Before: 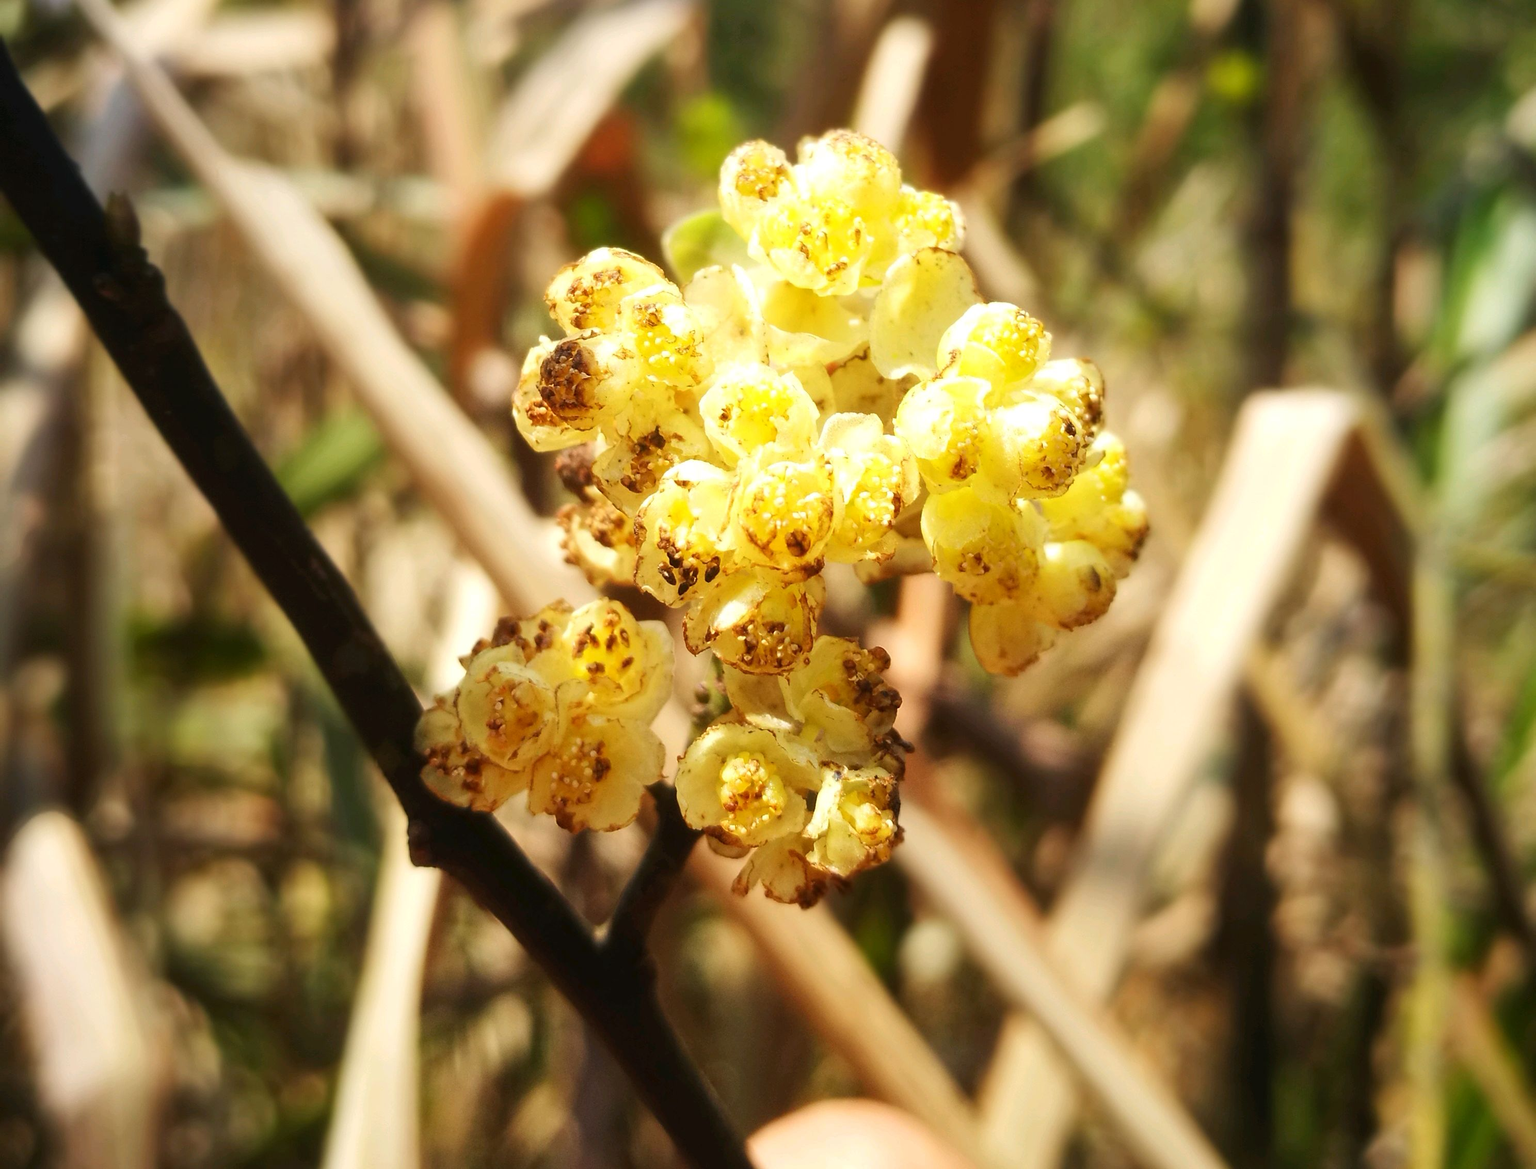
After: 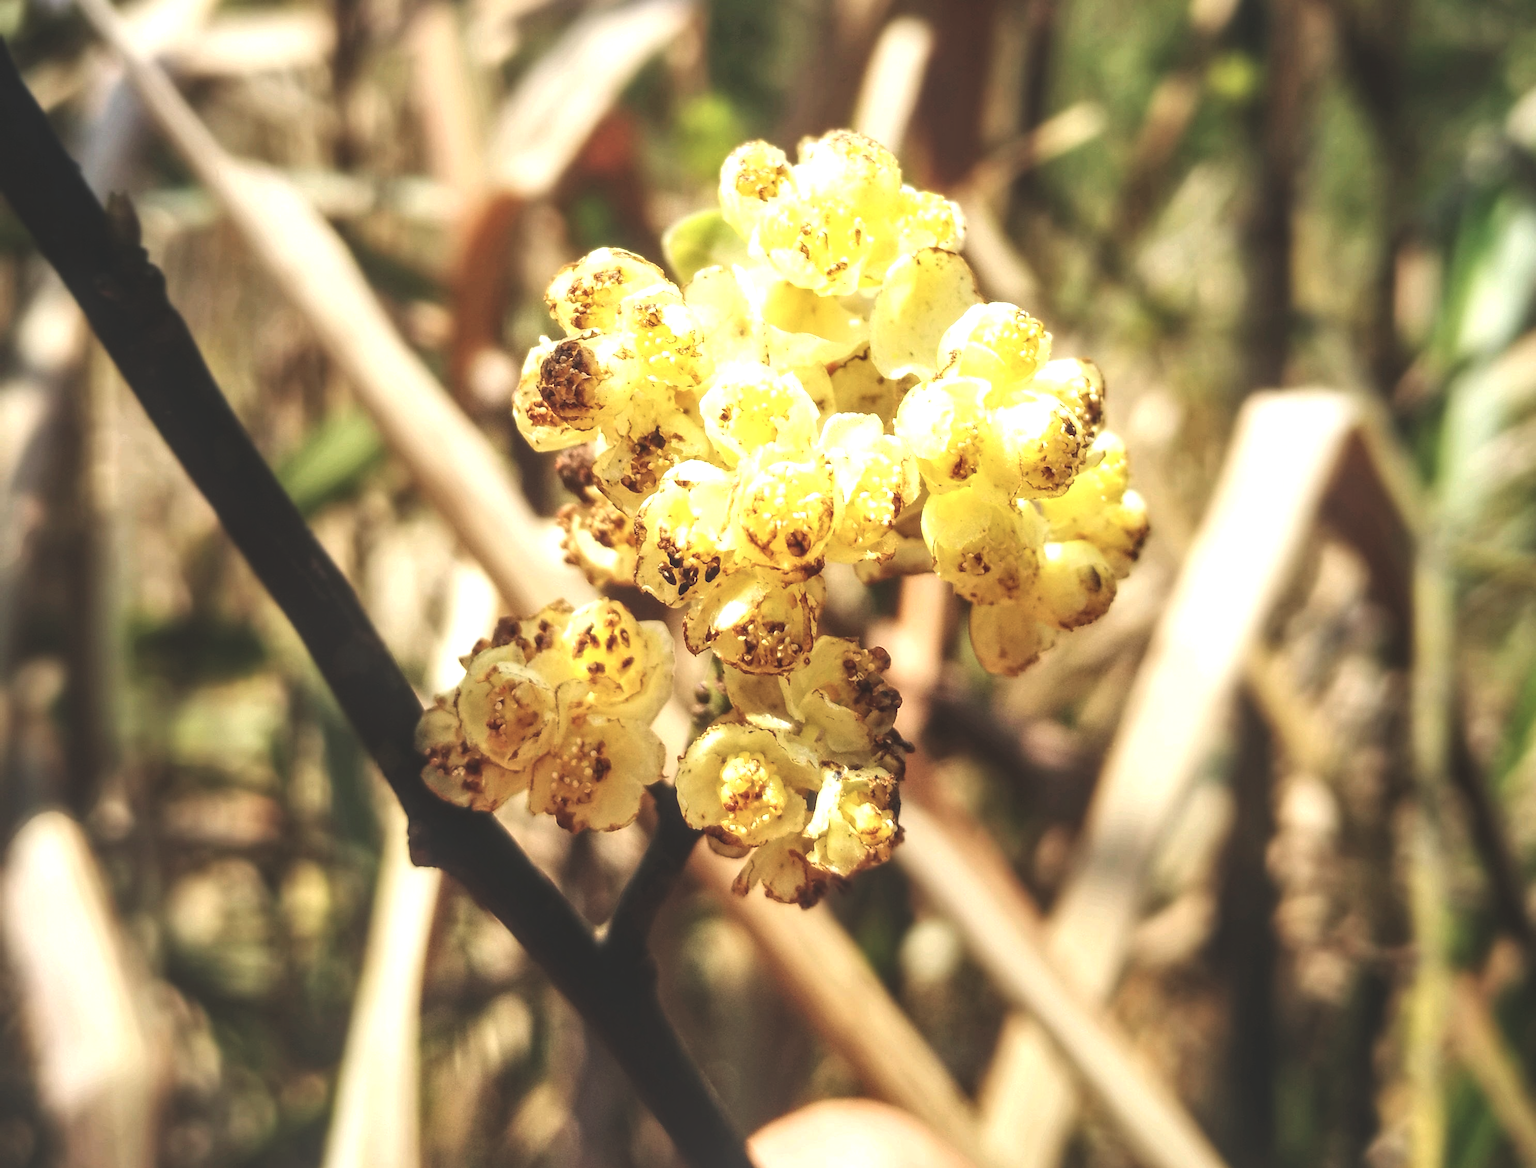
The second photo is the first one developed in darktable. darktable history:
local contrast: detail 160%
exposure: black level correction -0.041, exposure 0.064 EV, compensate highlight preservation false
